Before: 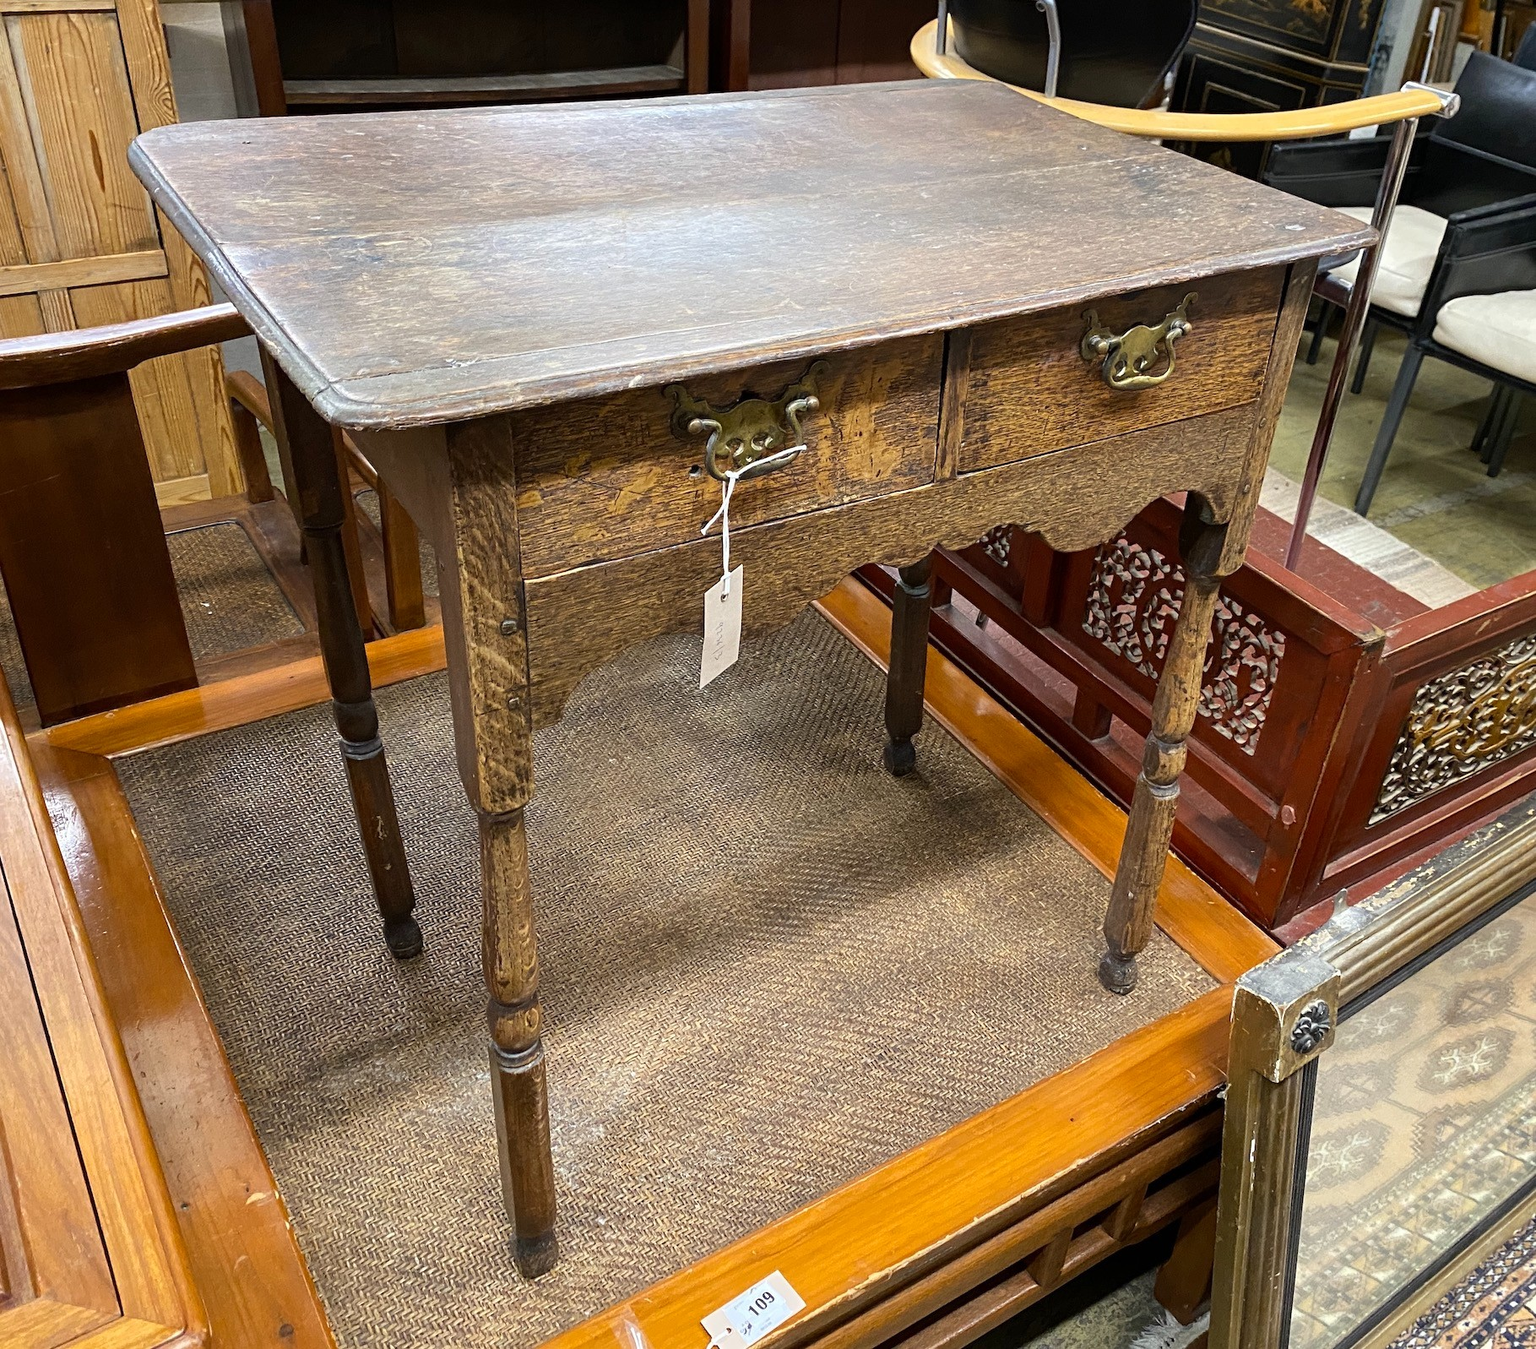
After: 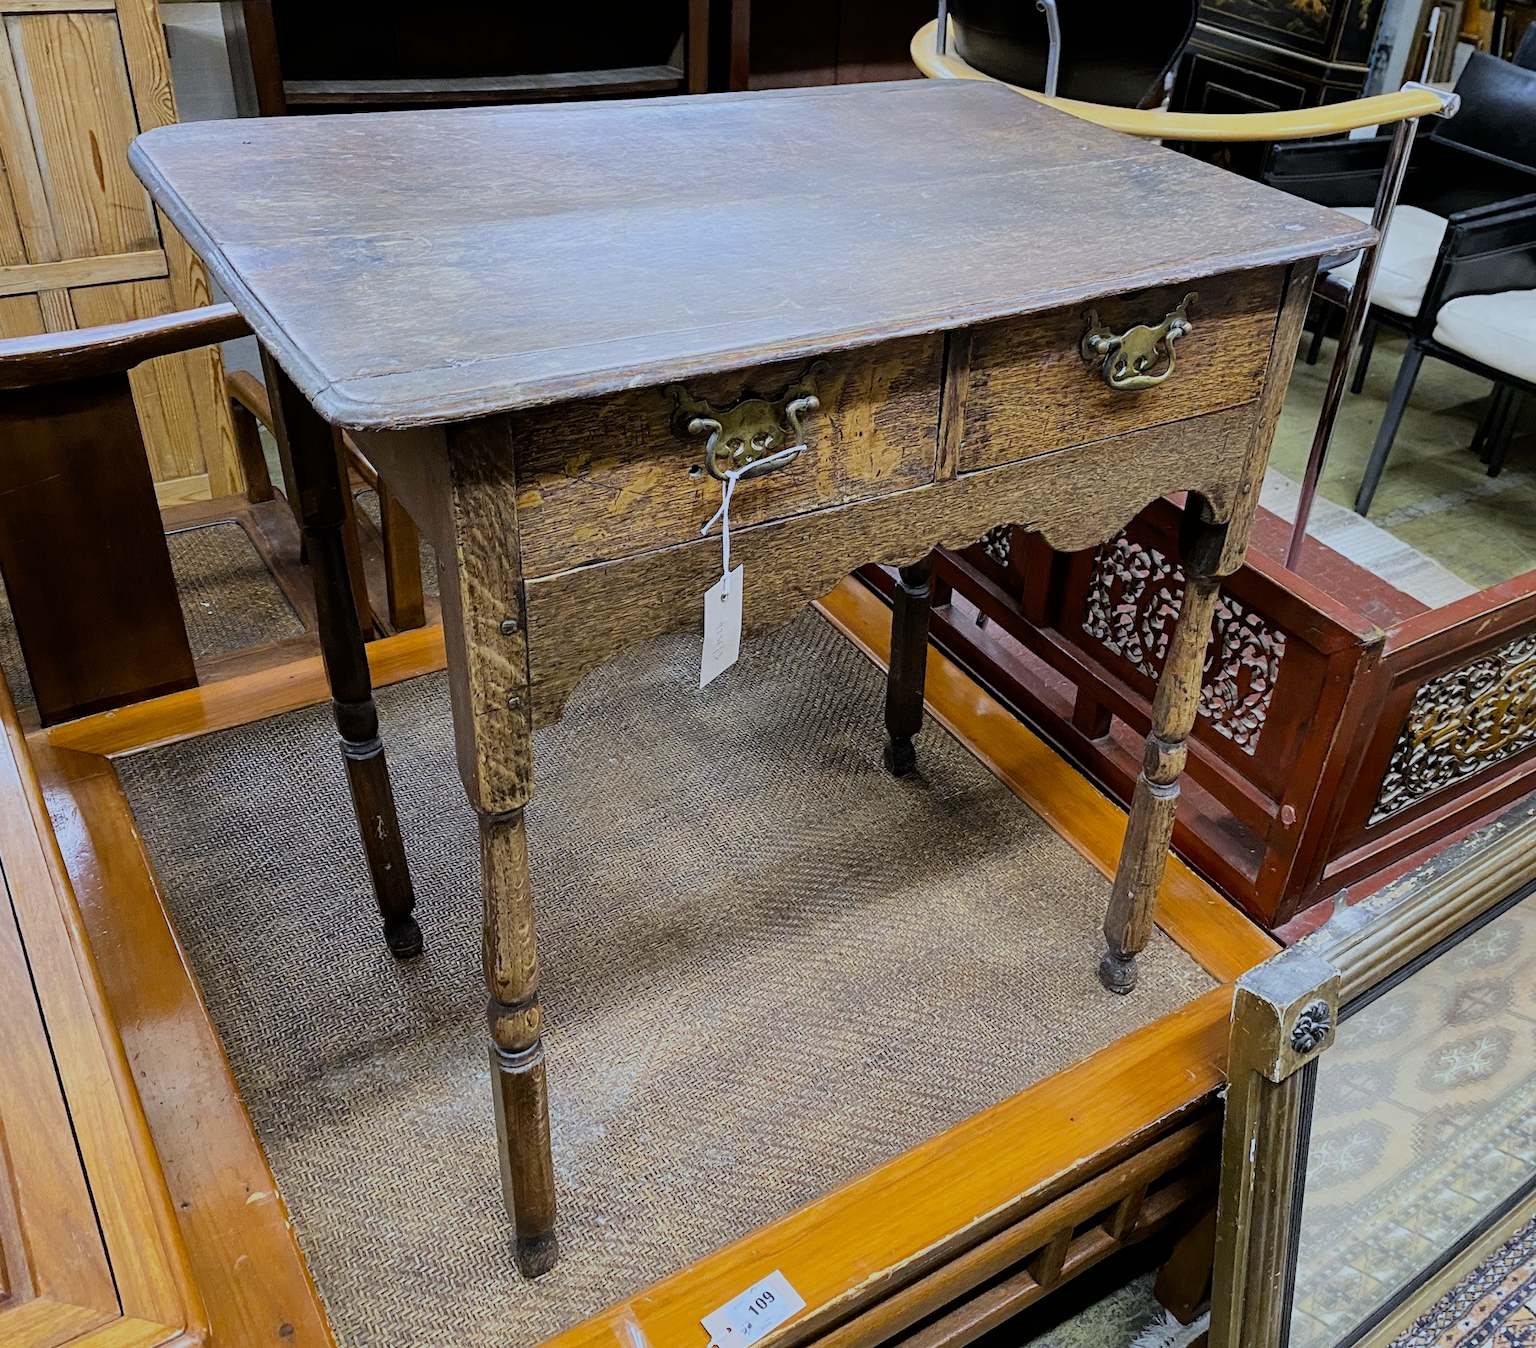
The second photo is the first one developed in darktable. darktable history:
filmic rgb: black relative exposure -7.15 EV, white relative exposure 5.36 EV, hardness 3.02, color science v6 (2022)
white balance: red 0.926, green 1.003, blue 1.133
